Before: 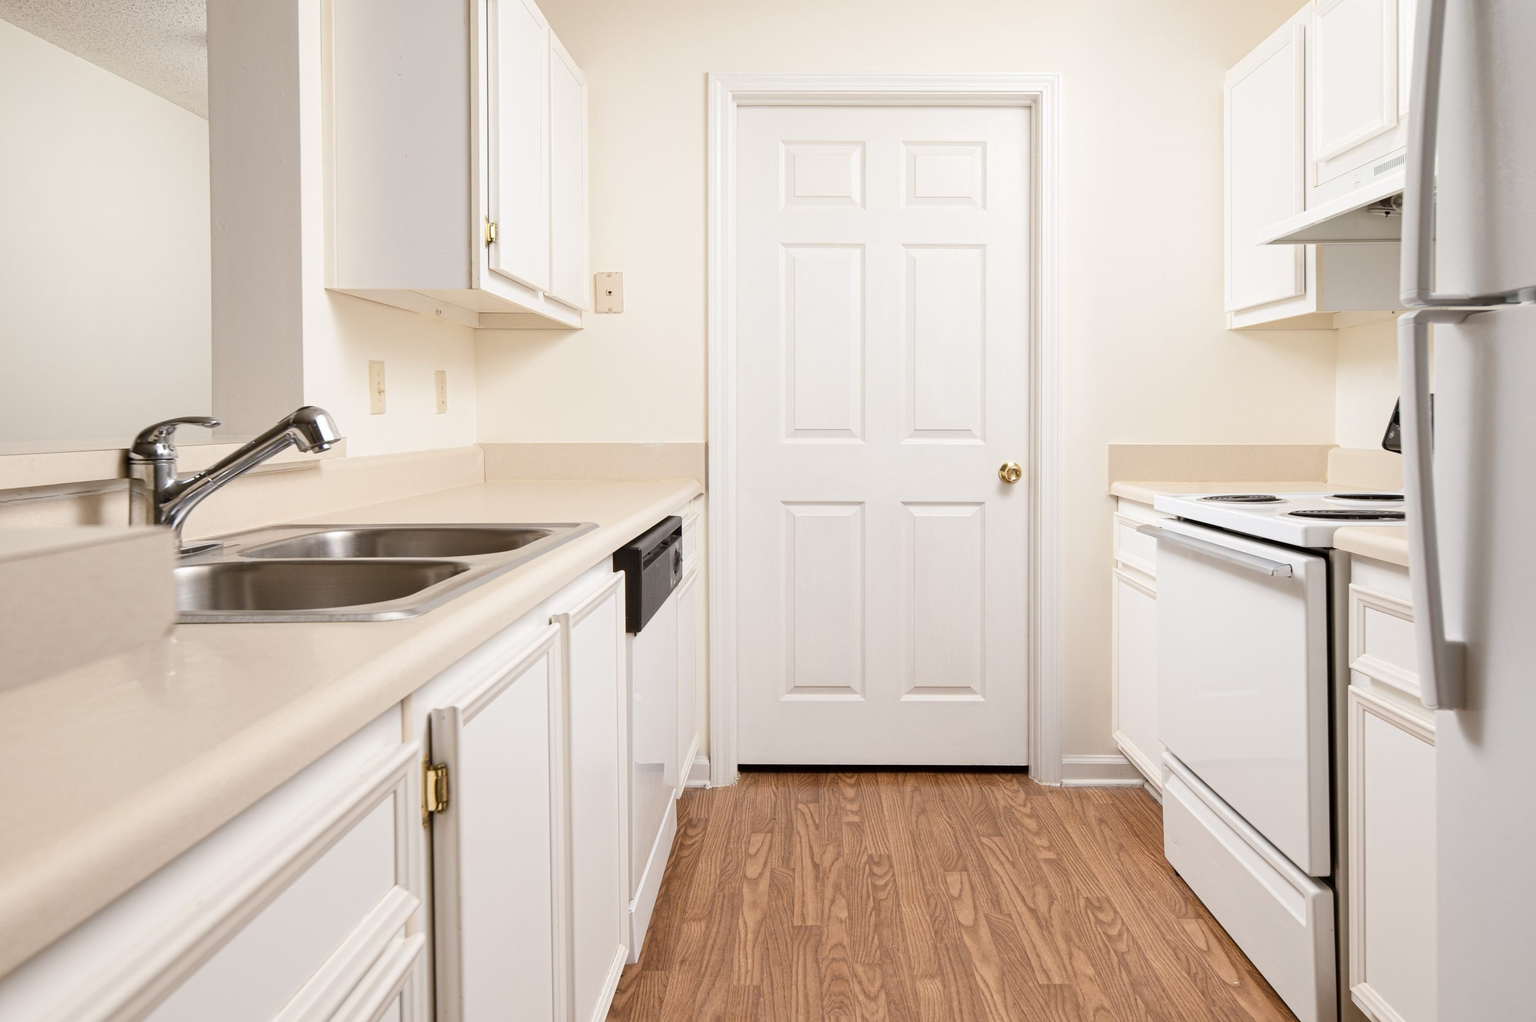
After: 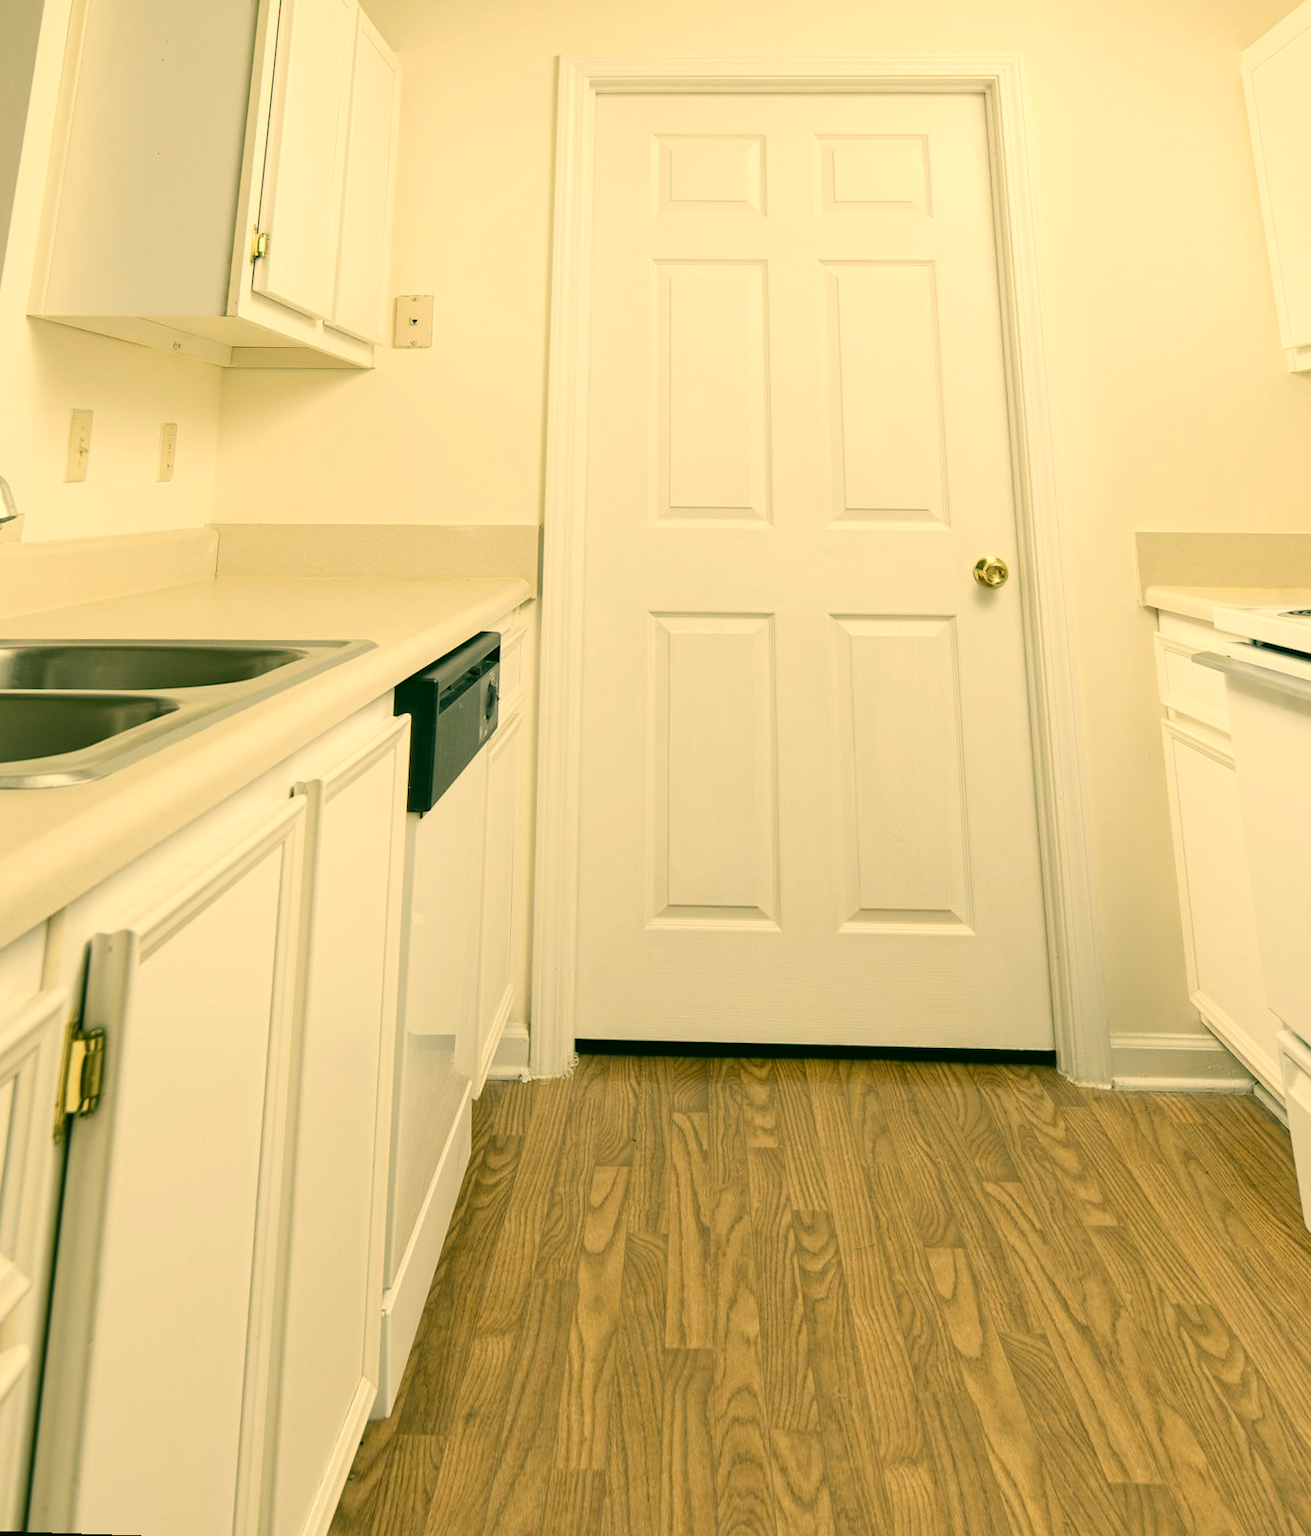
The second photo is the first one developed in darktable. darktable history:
crop and rotate: left 15.446%, right 17.836%
color correction: highlights a* 5.62, highlights b* 33.57, shadows a* -25.86, shadows b* 4.02
levels: levels [0.016, 0.5, 0.996]
rotate and perspective: rotation 0.72°, lens shift (vertical) -0.352, lens shift (horizontal) -0.051, crop left 0.152, crop right 0.859, crop top 0.019, crop bottom 0.964
